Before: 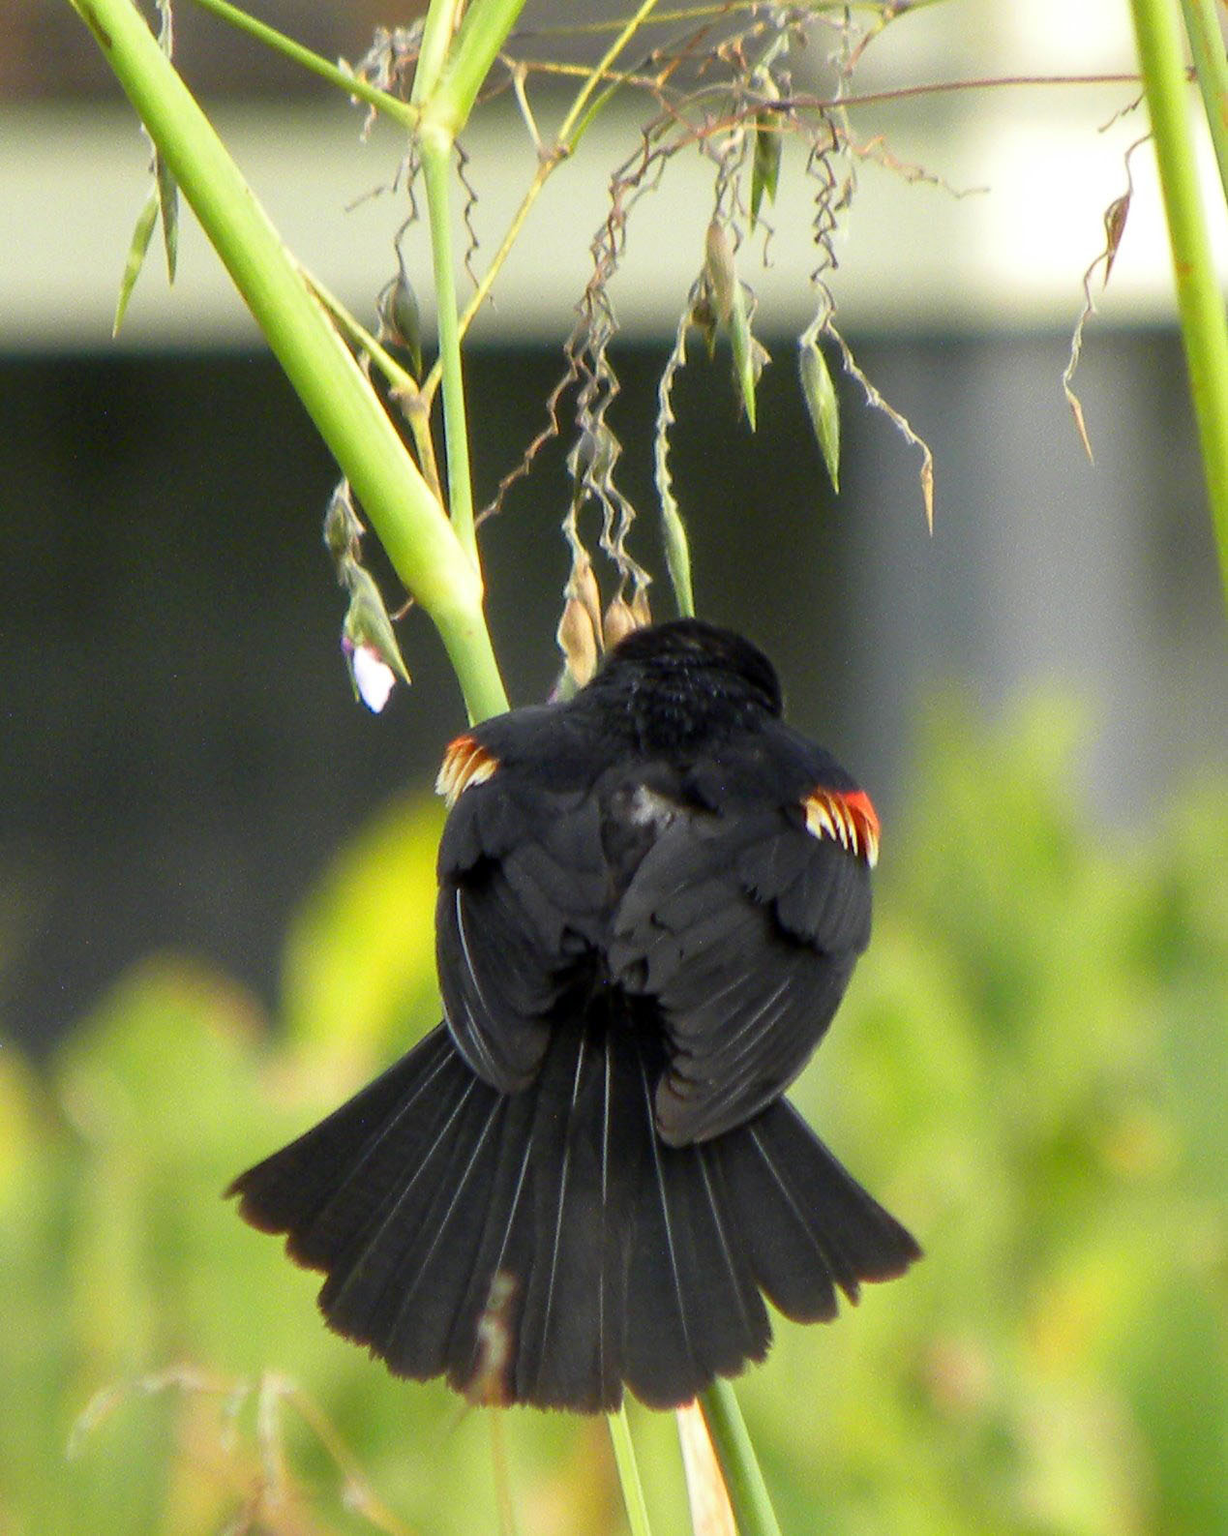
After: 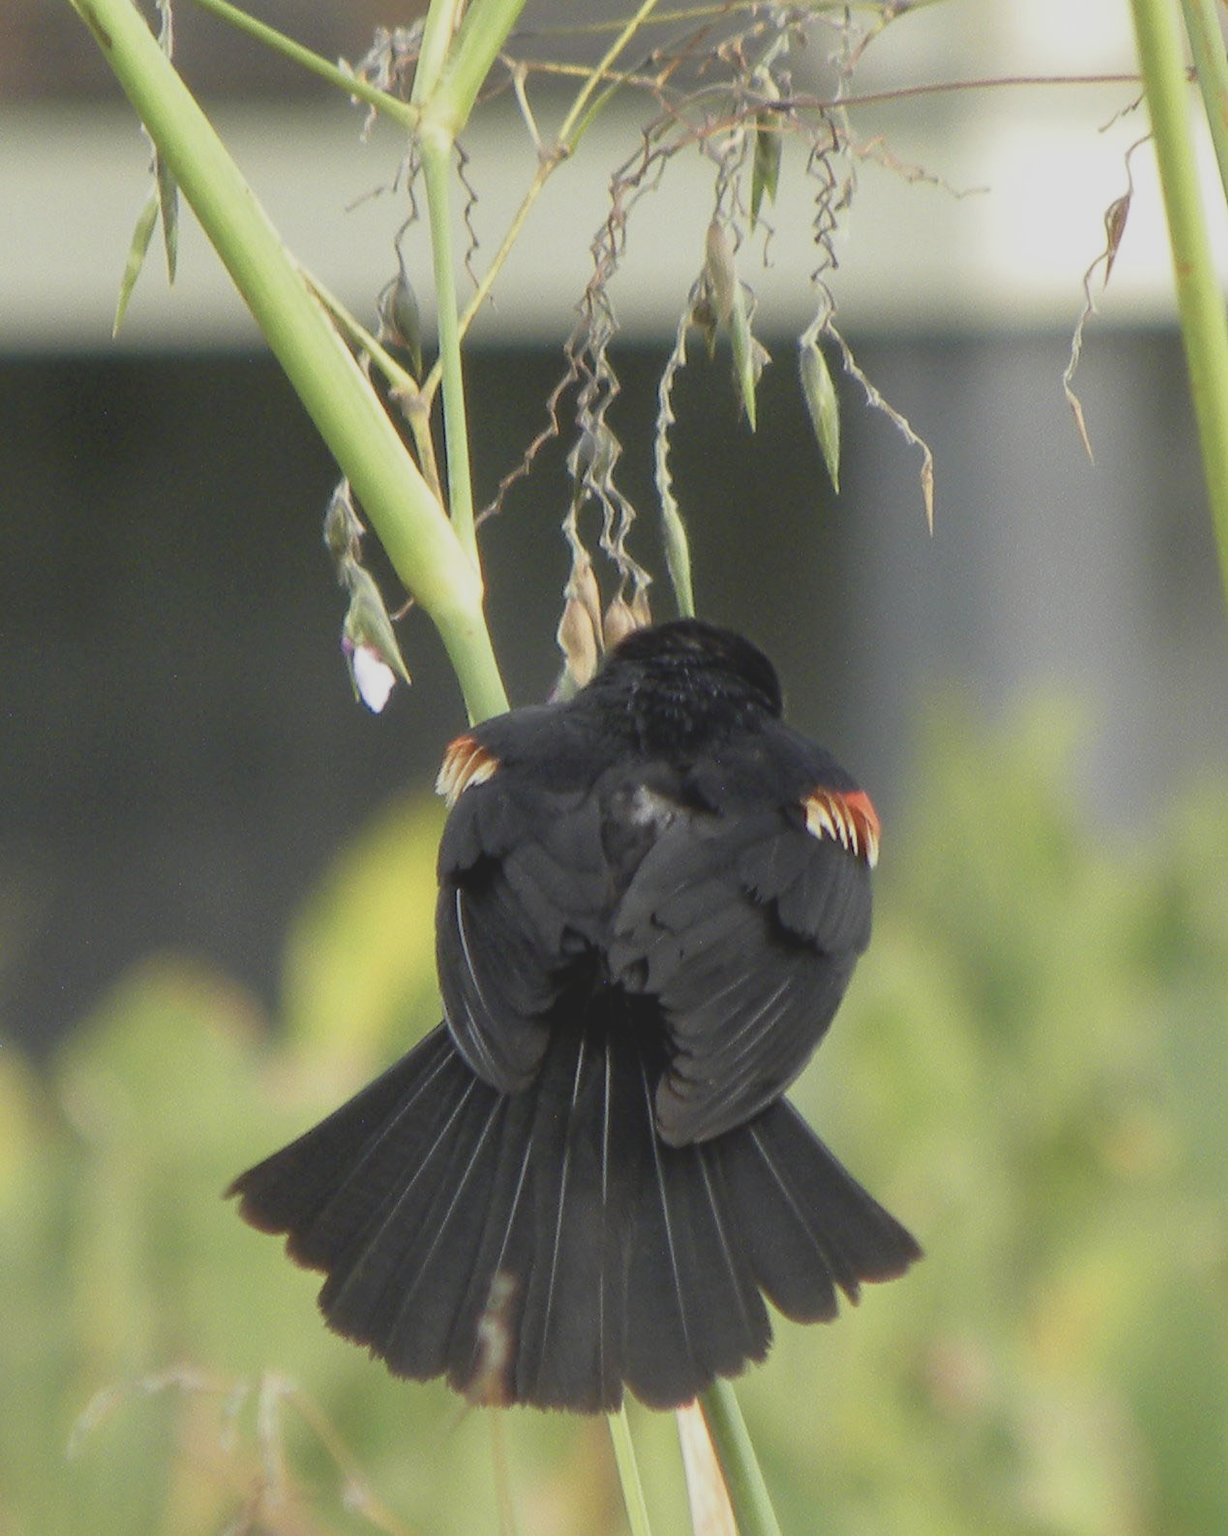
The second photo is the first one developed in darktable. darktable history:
exposure: black level correction 0.001, exposure 0.015 EV, compensate highlight preservation false
local contrast: mode bilateral grid, contrast 99, coarseness 99, detail 95%, midtone range 0.2
contrast brightness saturation: contrast -0.242, saturation -0.423
